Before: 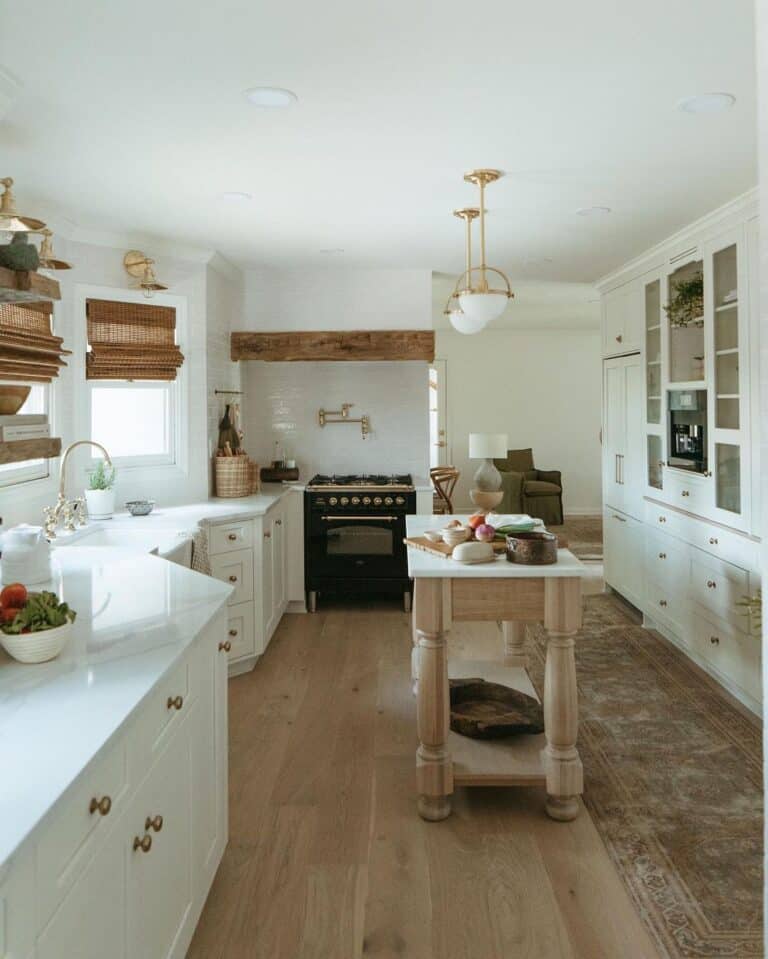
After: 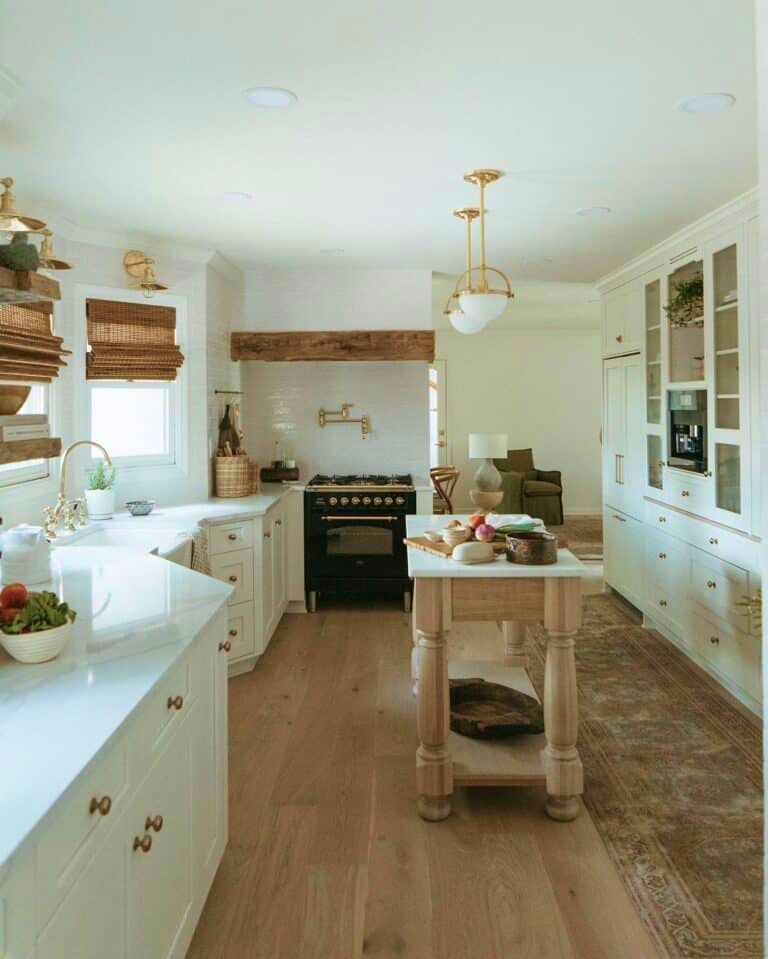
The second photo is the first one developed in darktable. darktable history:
velvia: strength 44.4%
